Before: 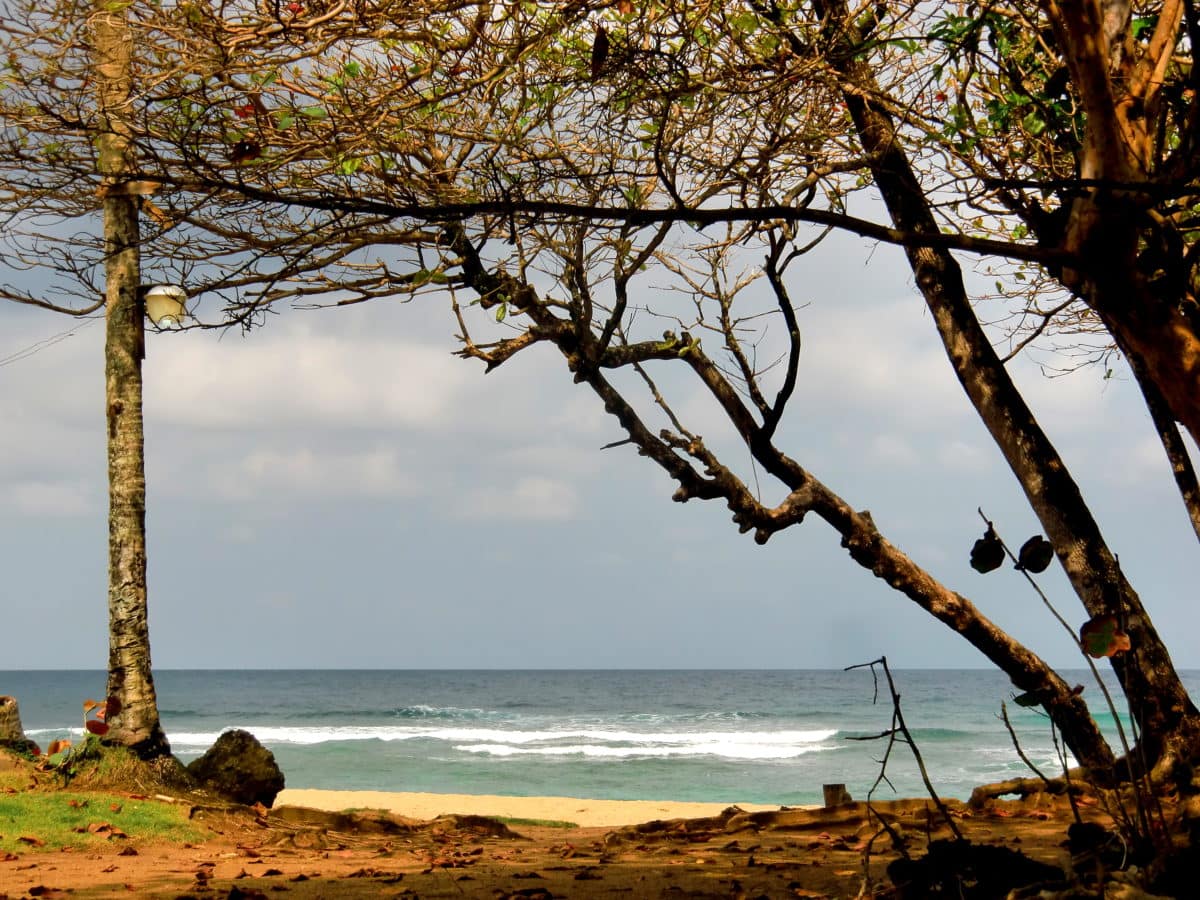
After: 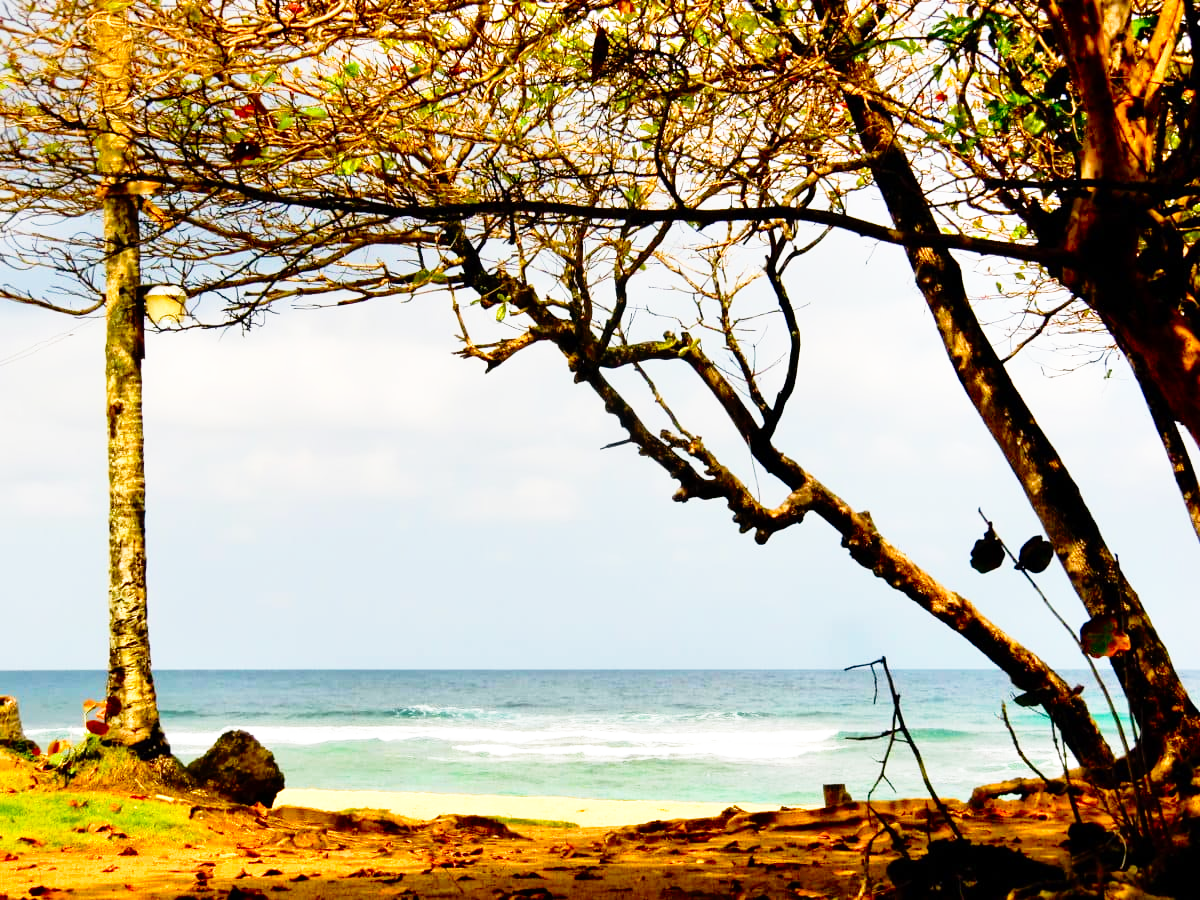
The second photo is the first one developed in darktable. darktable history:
velvia: strength 31.65%, mid-tones bias 0.204
base curve: curves: ch0 [(0, 0) (0.012, 0.01) (0.073, 0.168) (0.31, 0.711) (0.645, 0.957) (1, 1)], preserve colors none
